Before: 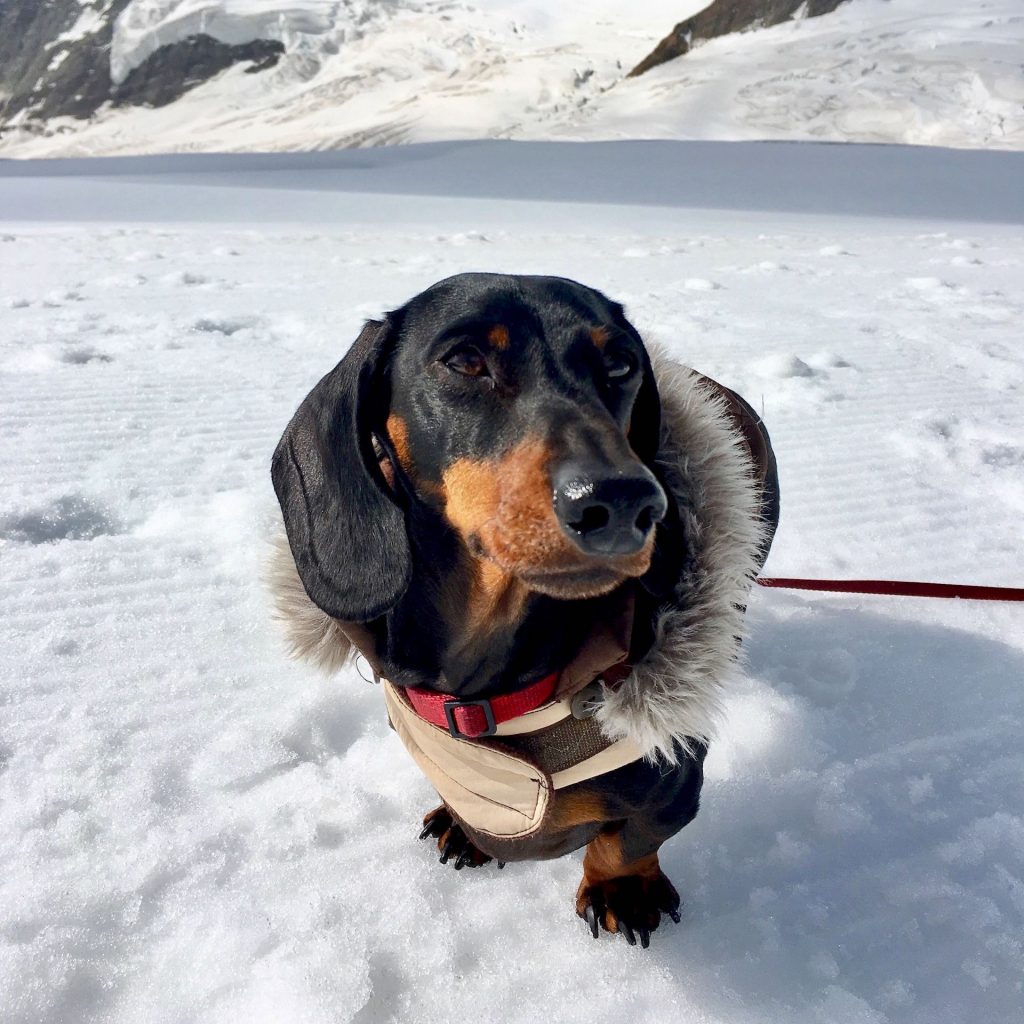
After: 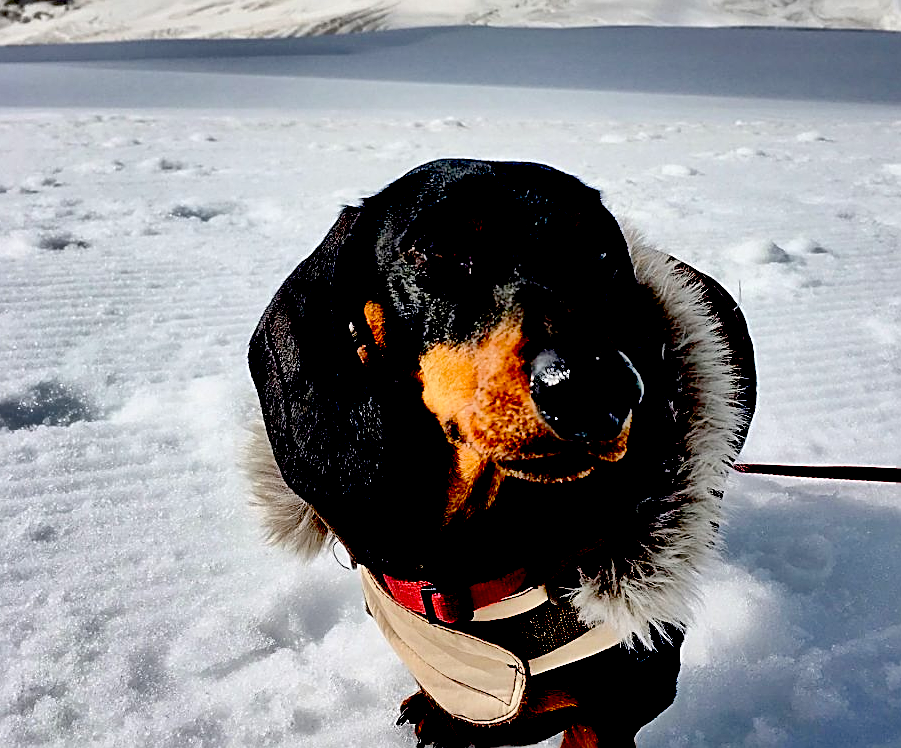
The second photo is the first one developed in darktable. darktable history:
shadows and highlights: shadows 25.04, highlights -48.16, soften with gaussian
sharpen: on, module defaults
exposure: black level correction 0.099, exposure -0.084 EV, compensate highlight preservation false
crop and rotate: left 2.3%, top 11.139%, right 9.67%, bottom 15.738%
